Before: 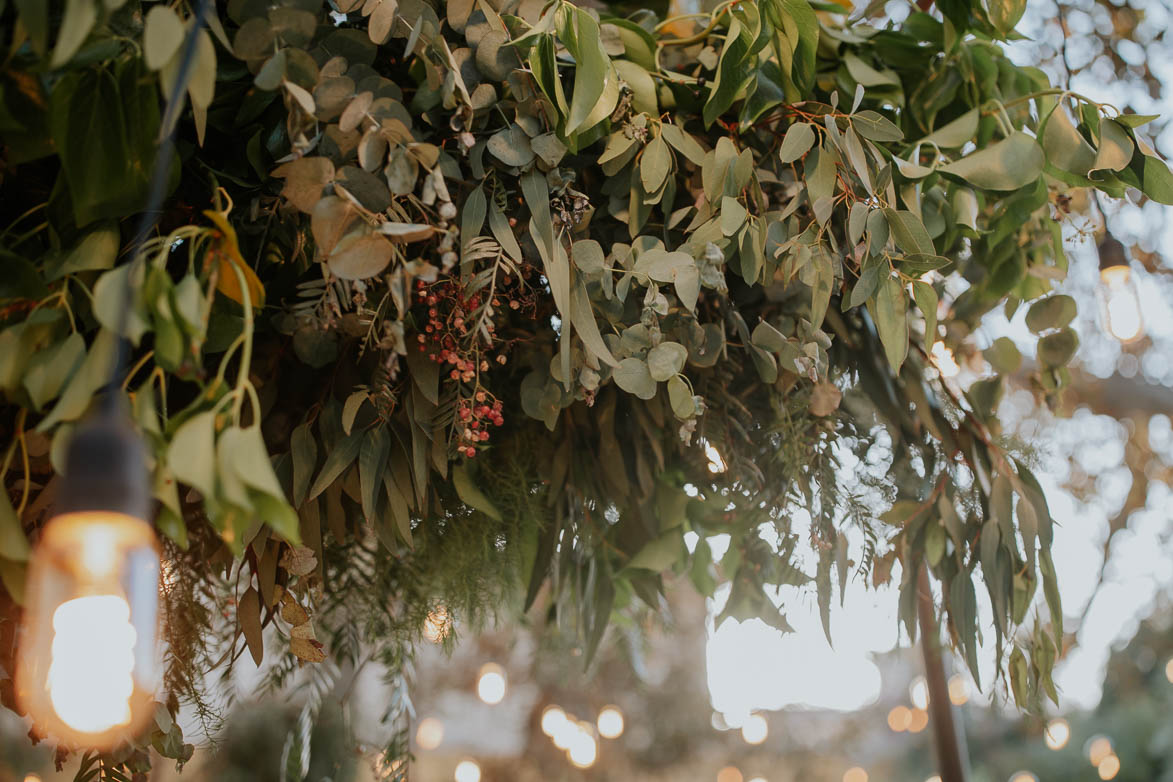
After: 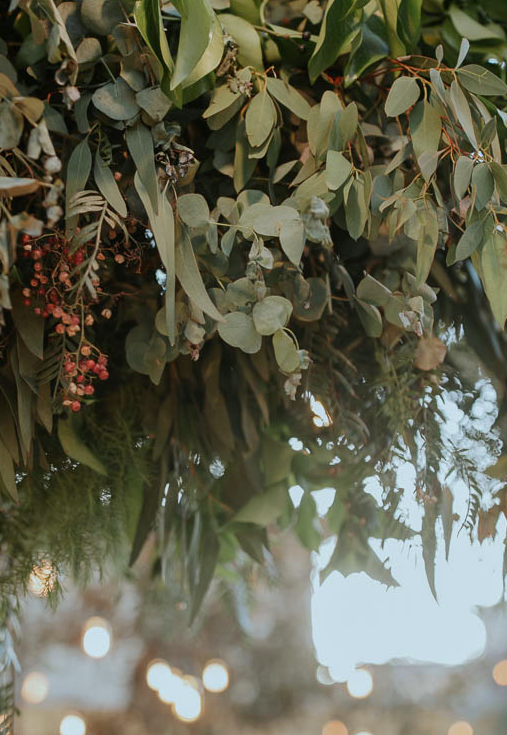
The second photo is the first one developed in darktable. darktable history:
crop: left 33.737%, top 6.004%, right 22.983%
color calibration: illuminant Planckian (black body), adaptation linear Bradford (ICC v4), x 0.36, y 0.366, temperature 4478.2 K
tone equalizer: on, module defaults
